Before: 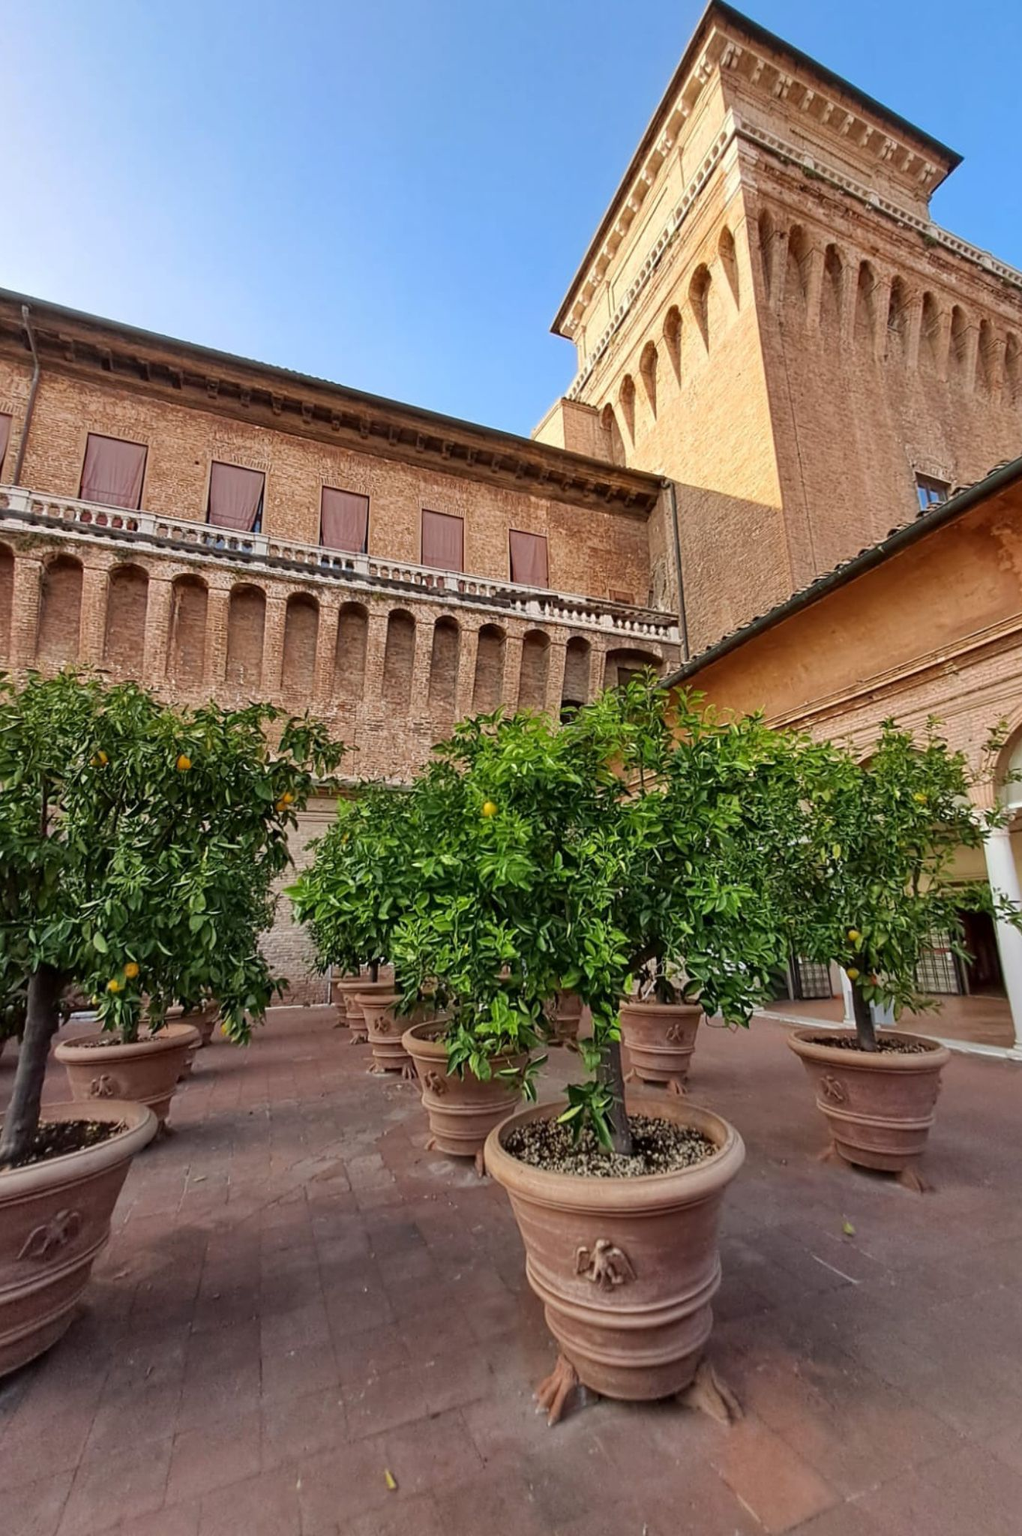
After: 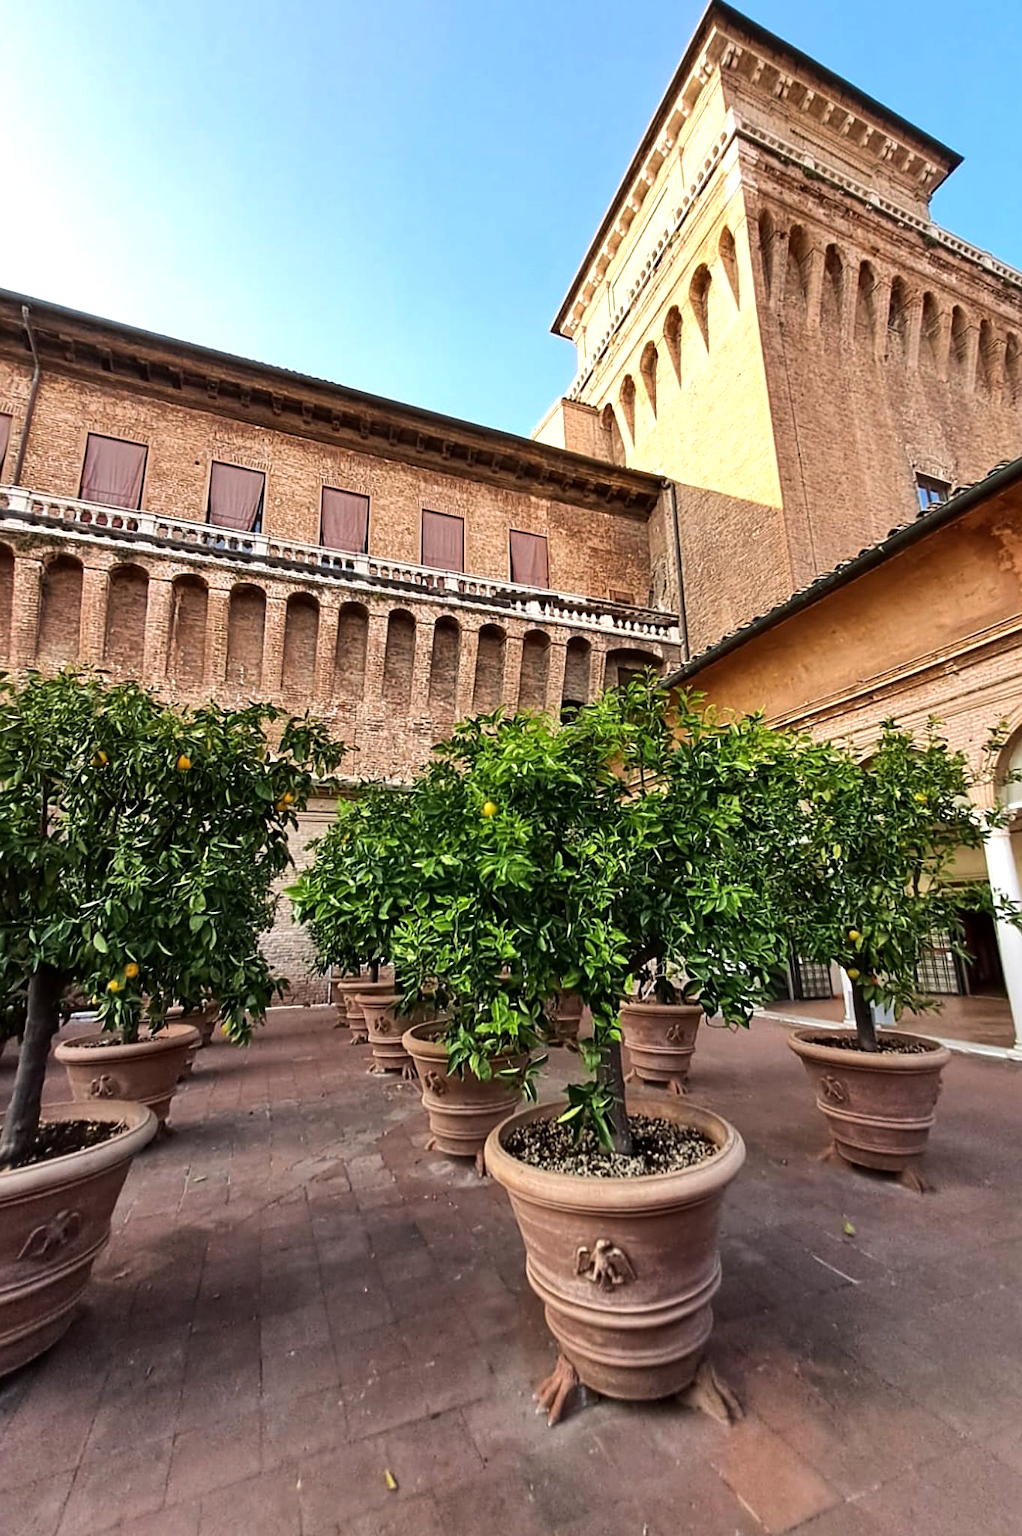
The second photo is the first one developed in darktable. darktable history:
sharpen: amount 0.2
tone equalizer: -8 EV -0.75 EV, -7 EV -0.7 EV, -6 EV -0.6 EV, -5 EV -0.4 EV, -3 EV 0.4 EV, -2 EV 0.6 EV, -1 EV 0.7 EV, +0 EV 0.75 EV, edges refinement/feathering 500, mask exposure compensation -1.57 EV, preserve details no
